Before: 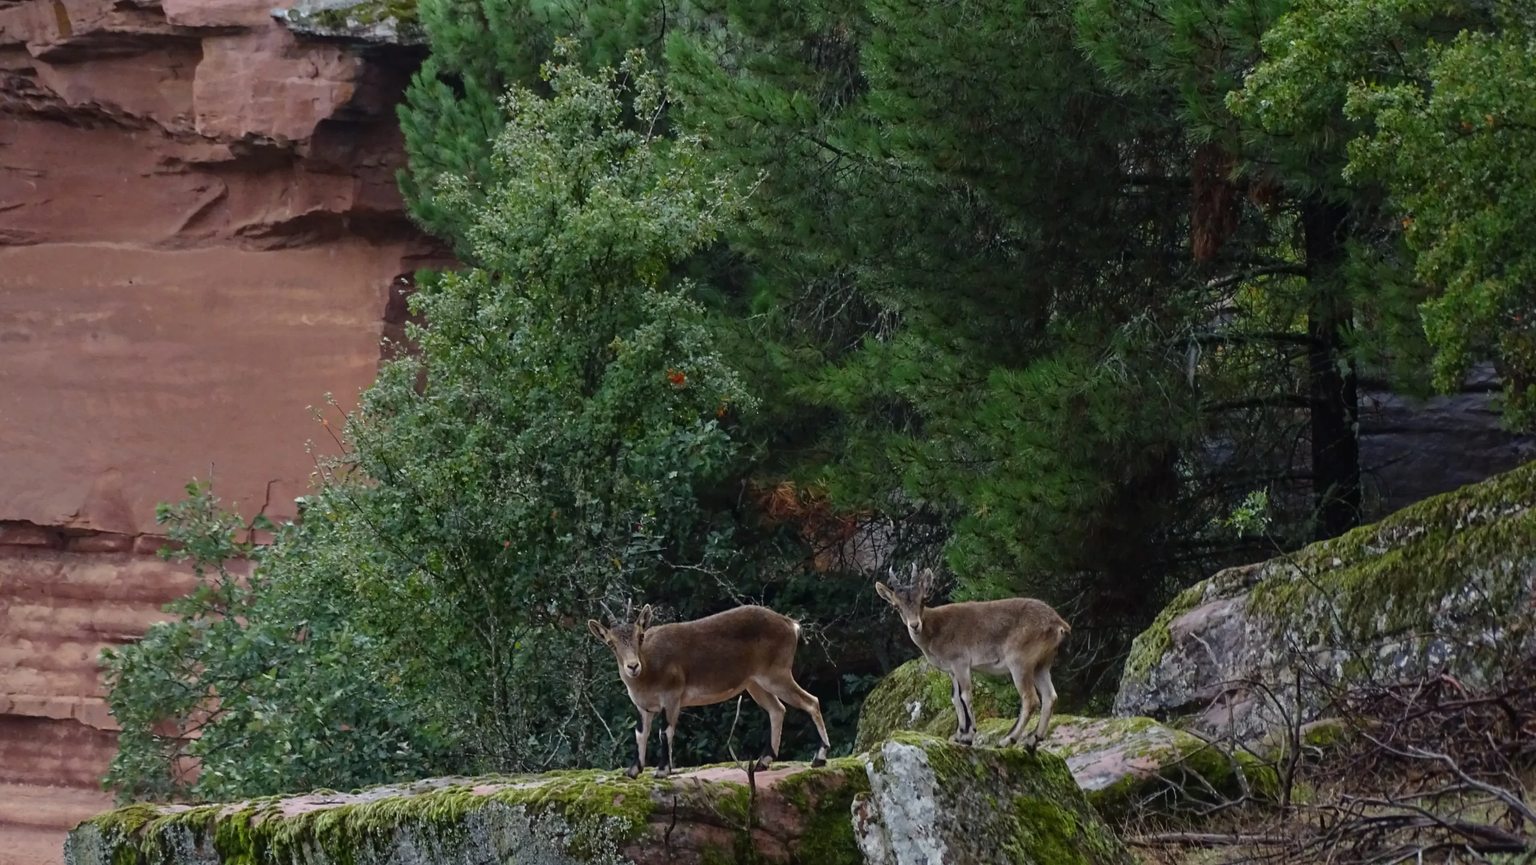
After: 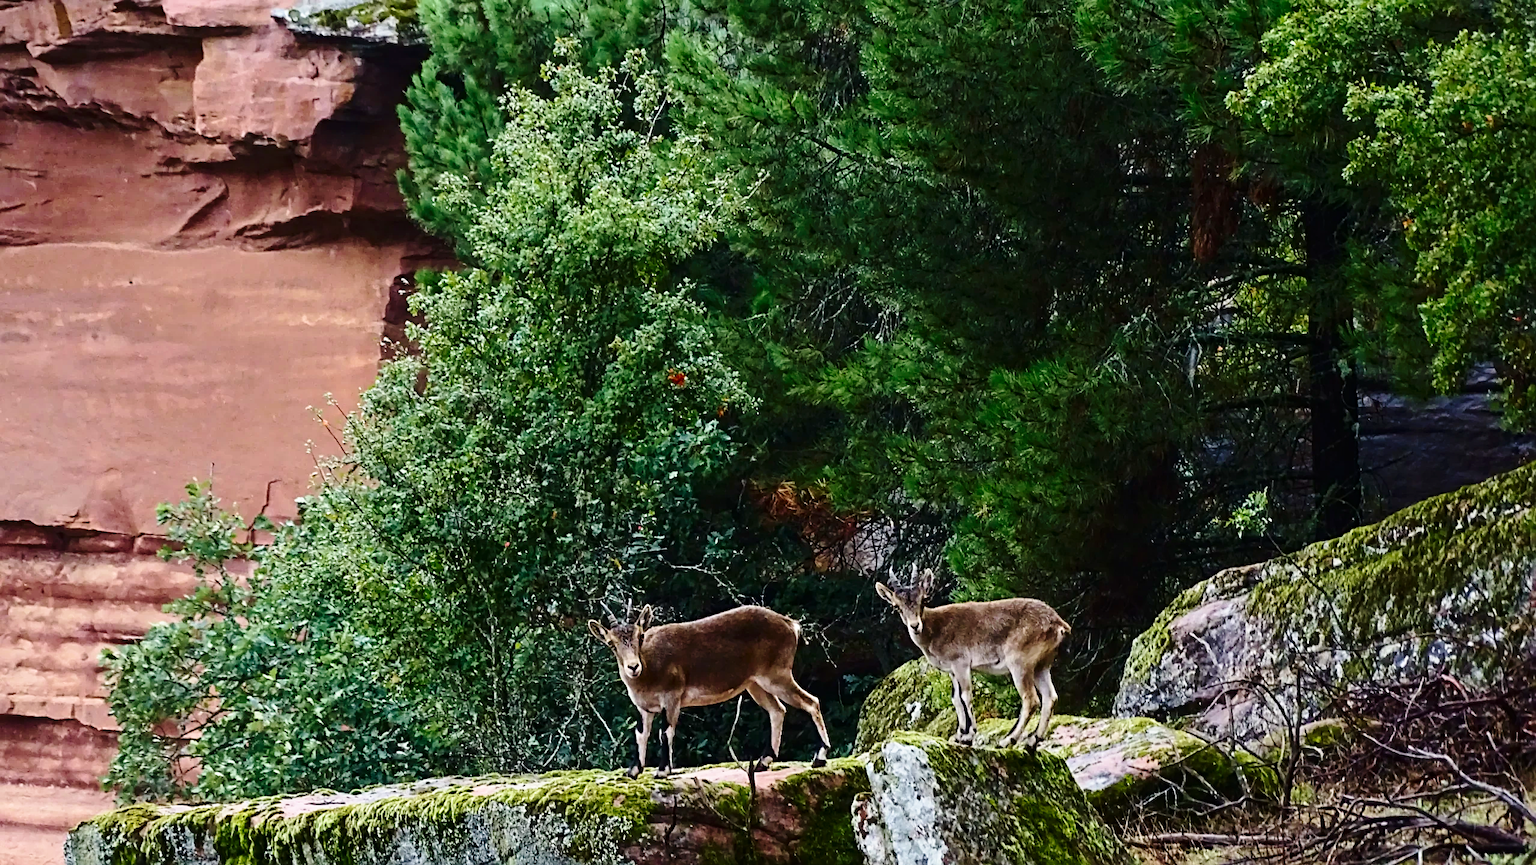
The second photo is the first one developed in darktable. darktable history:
base curve: curves: ch0 [(0, 0) (0.028, 0.03) (0.121, 0.232) (0.46, 0.748) (0.859, 0.968) (1, 1)], preserve colors none
sharpen: radius 3.111
velvia: on, module defaults
contrast brightness saturation: contrast 0.221
